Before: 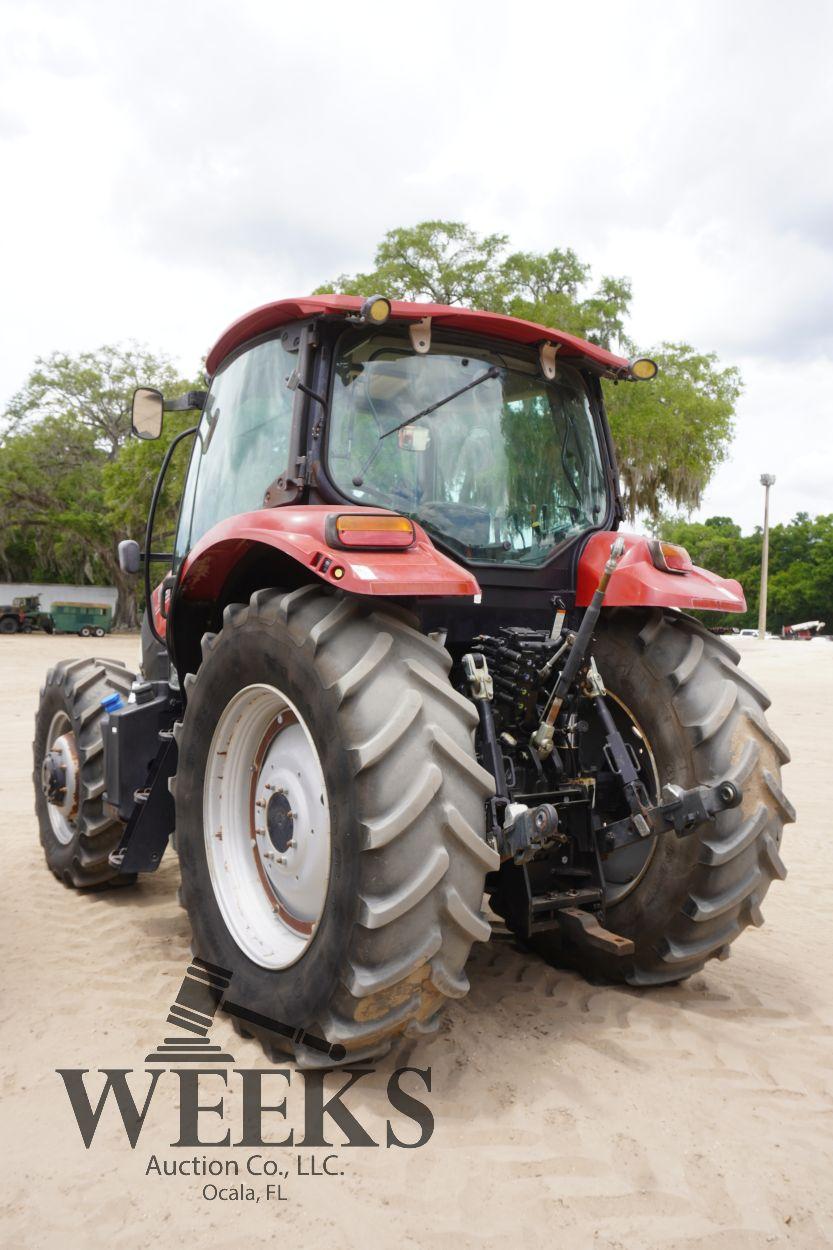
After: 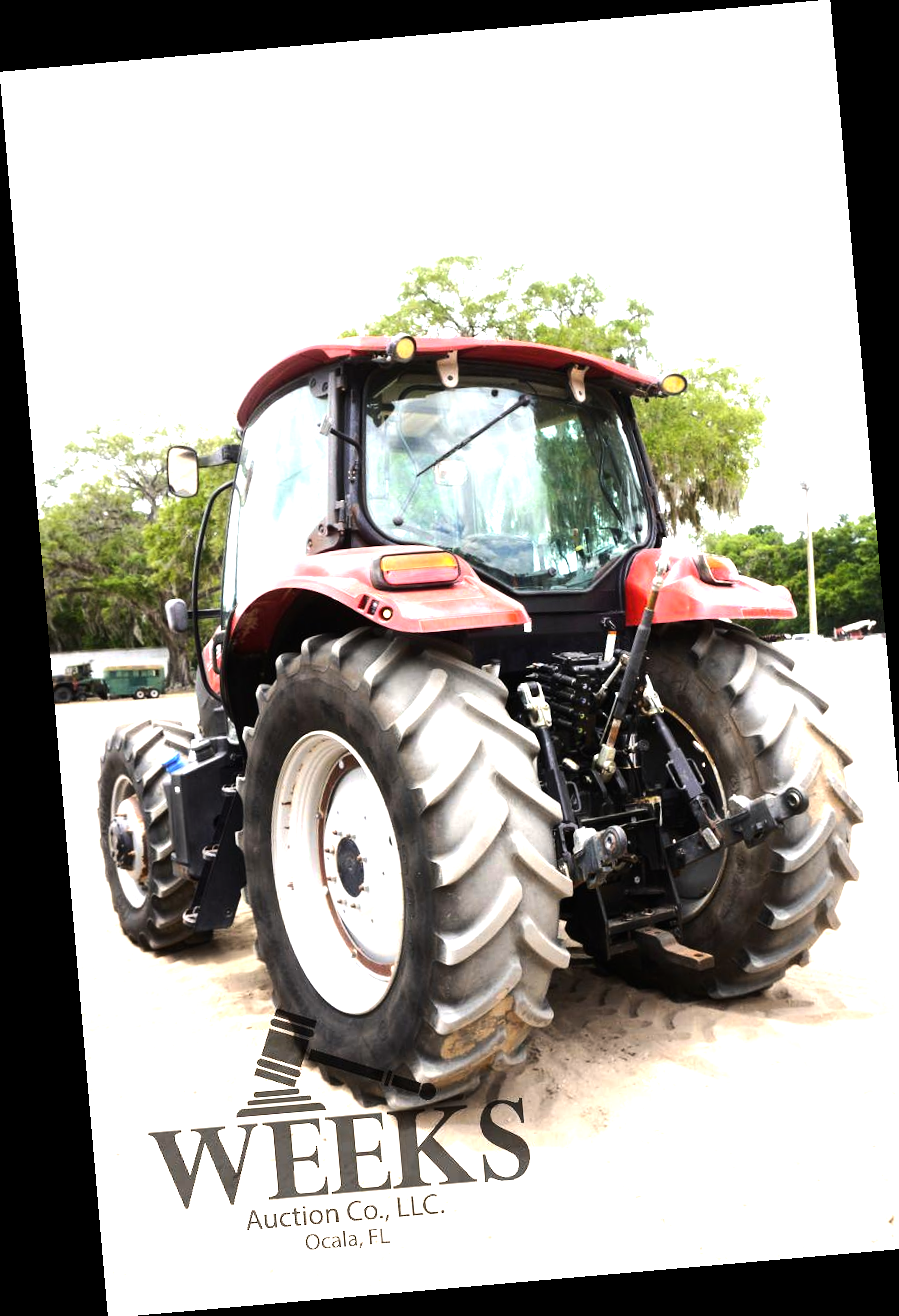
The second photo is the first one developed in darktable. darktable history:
exposure: black level correction 0.001, exposure 0.5 EV, compensate exposure bias true, compensate highlight preservation false
crop: right 4.126%, bottom 0.031%
tone equalizer: -8 EV -1.08 EV, -7 EV -1.01 EV, -6 EV -0.867 EV, -5 EV -0.578 EV, -3 EV 0.578 EV, -2 EV 0.867 EV, -1 EV 1.01 EV, +0 EV 1.08 EV, edges refinement/feathering 500, mask exposure compensation -1.57 EV, preserve details no
rotate and perspective: rotation -4.98°, automatic cropping off
